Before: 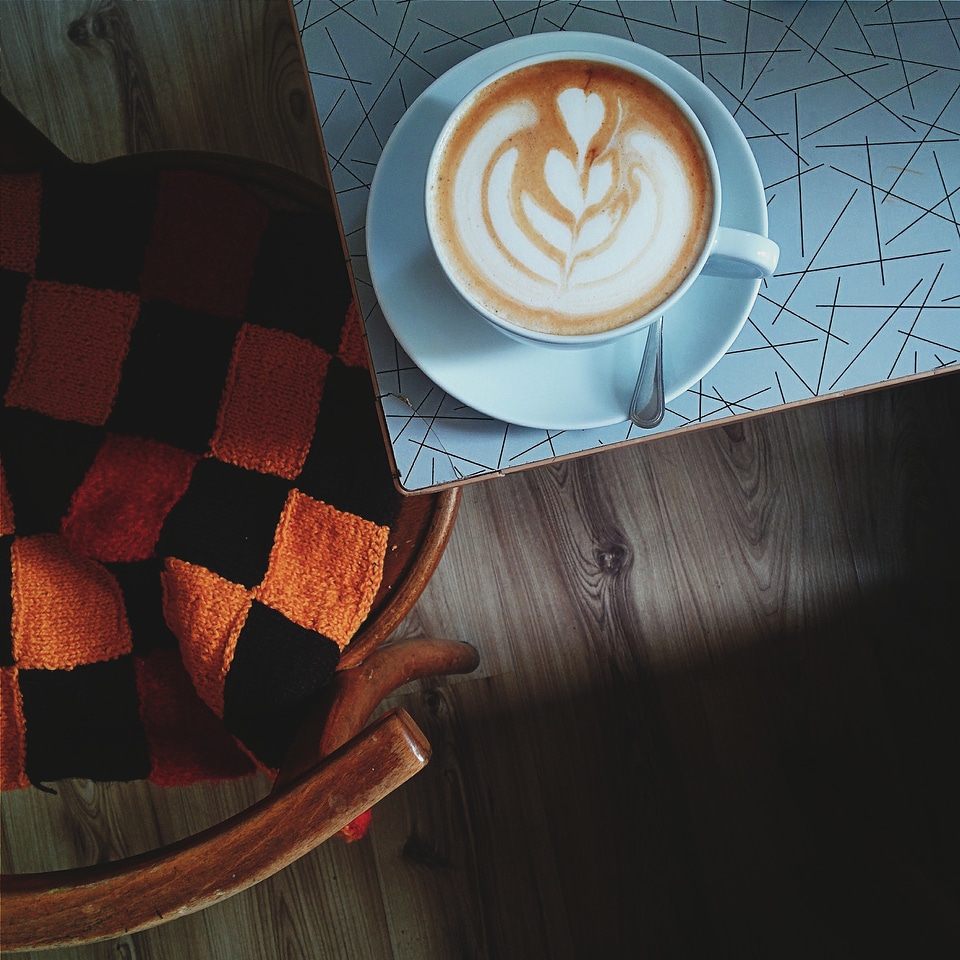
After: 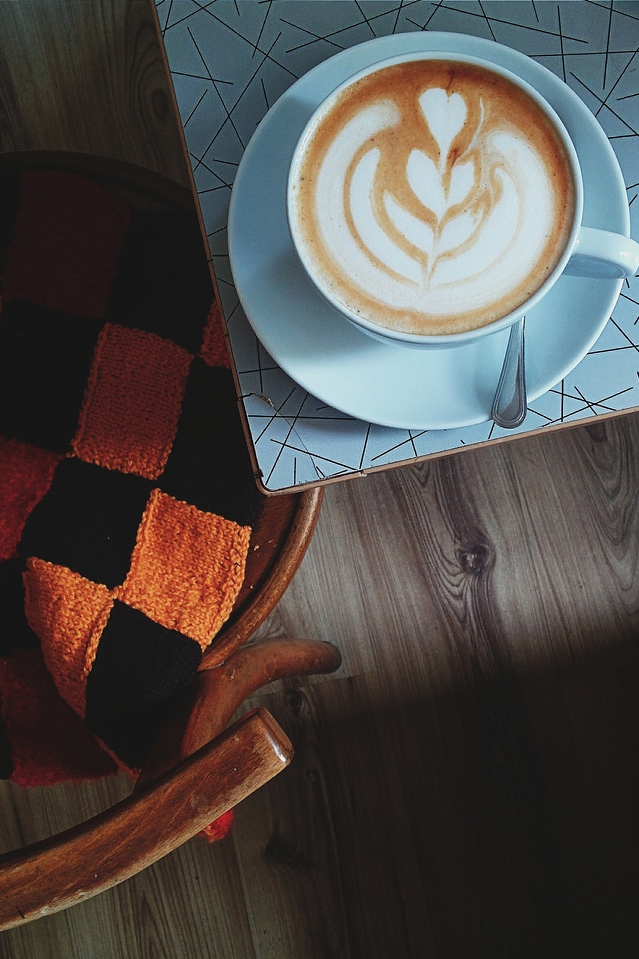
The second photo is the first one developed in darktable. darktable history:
crop and rotate: left 14.385%, right 18.948%
rgb levels: preserve colors max RGB
